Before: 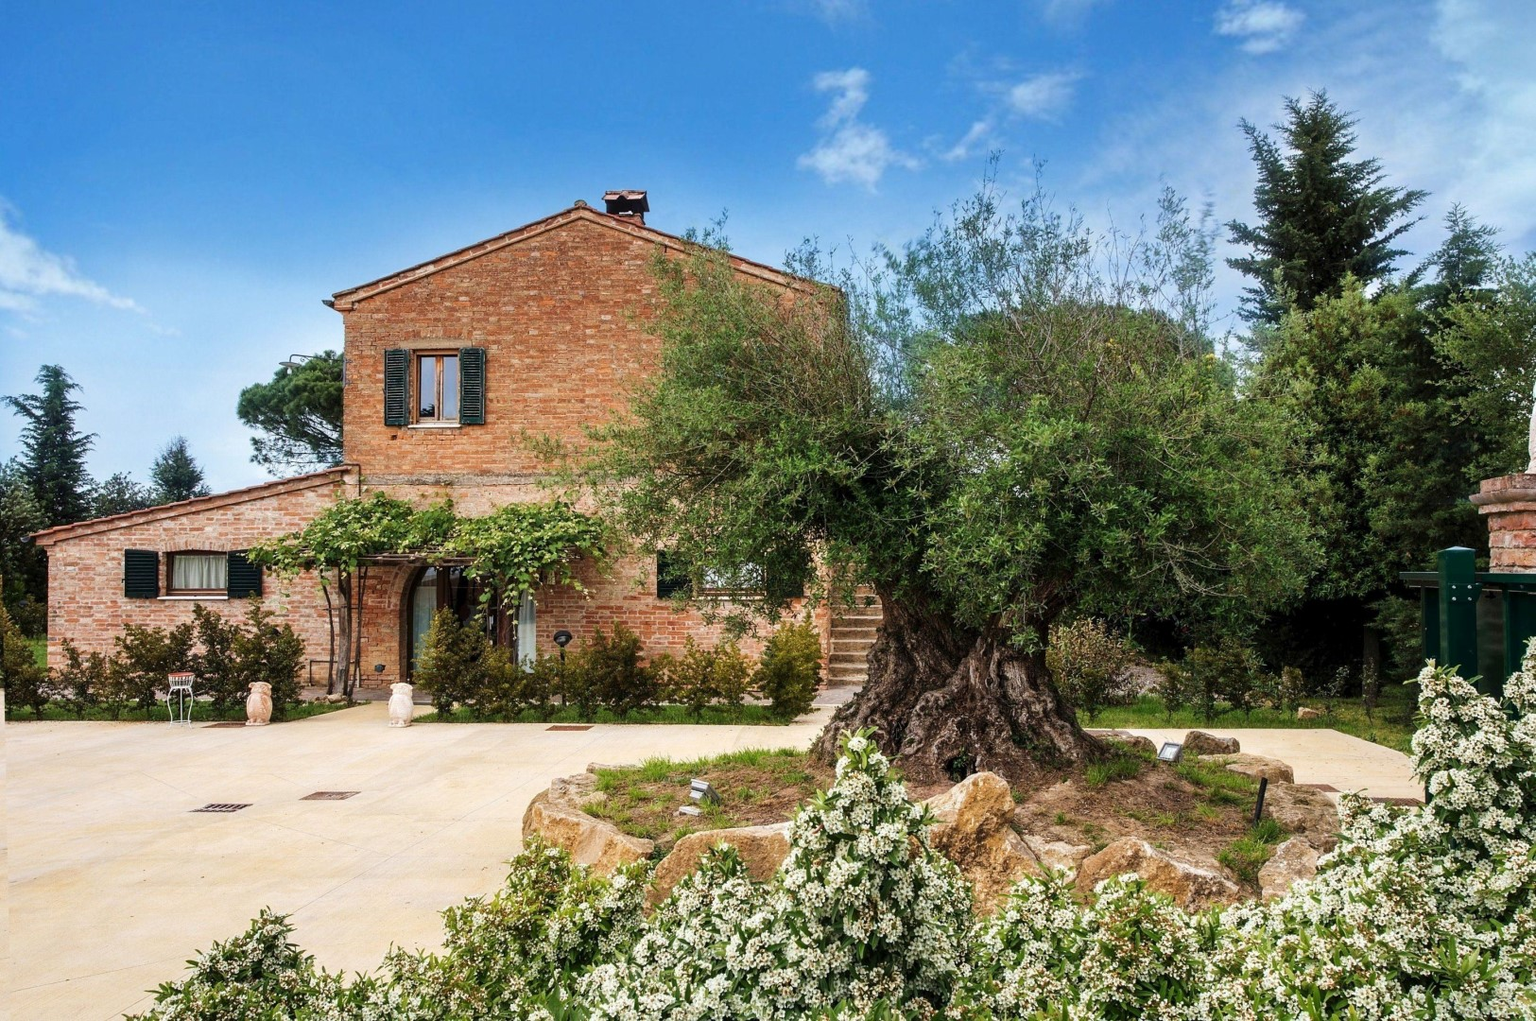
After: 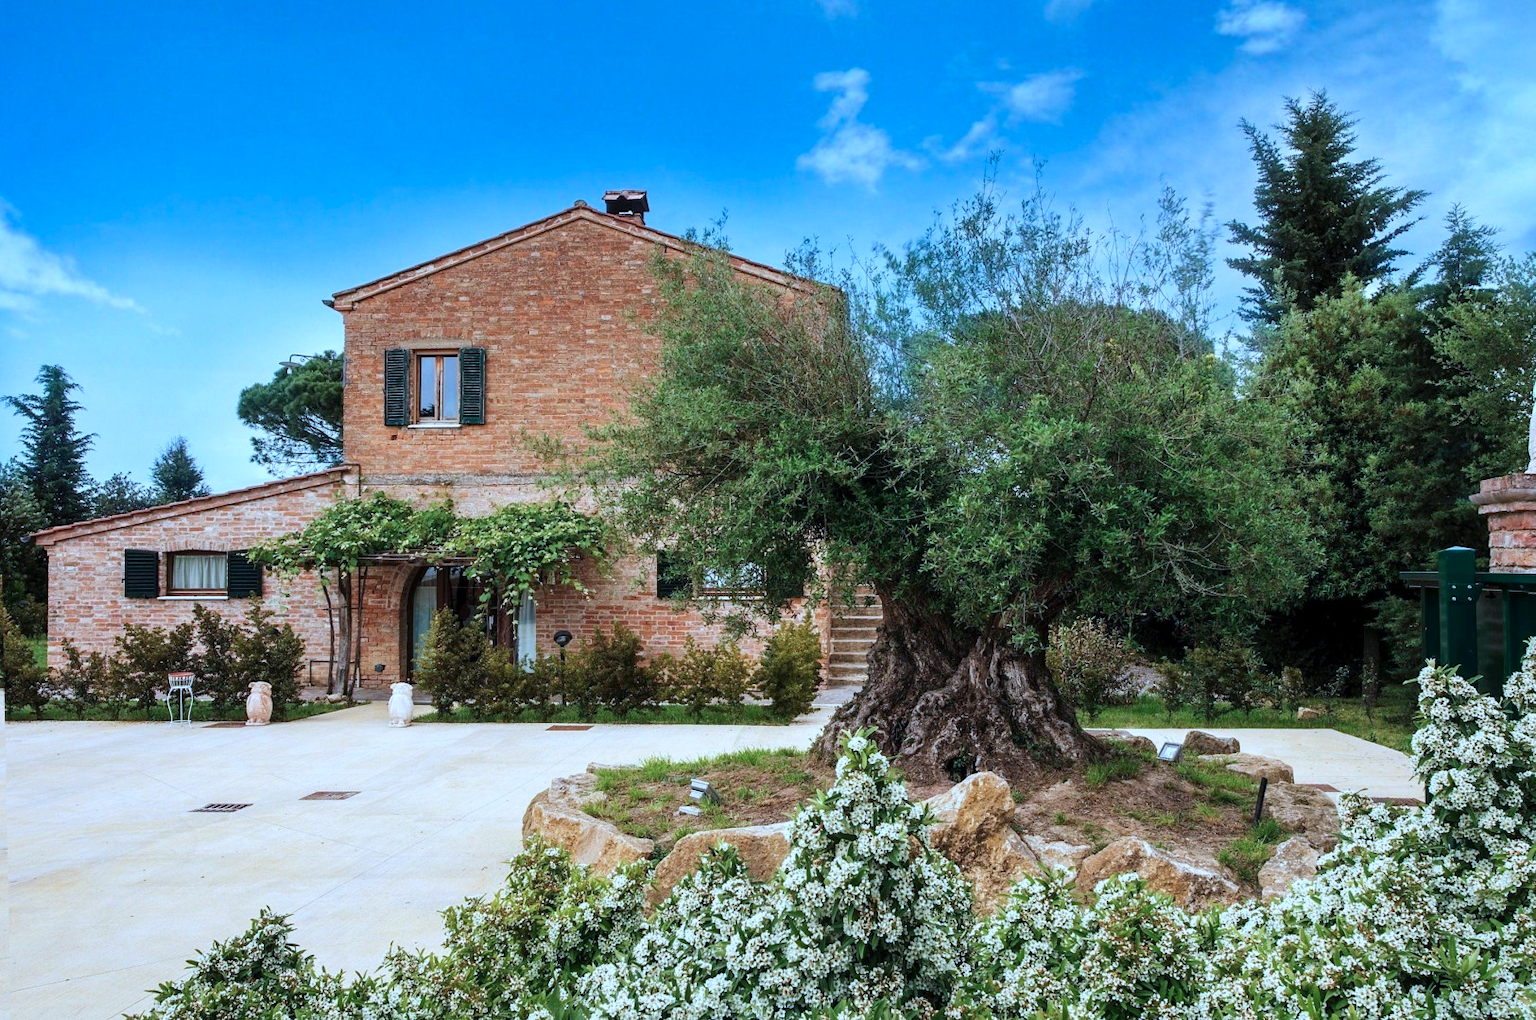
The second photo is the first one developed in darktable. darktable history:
color correction: highlights a* -4.18, highlights b* -10.81
color calibration: x 0.37, y 0.382, temperature 4313.32 K
